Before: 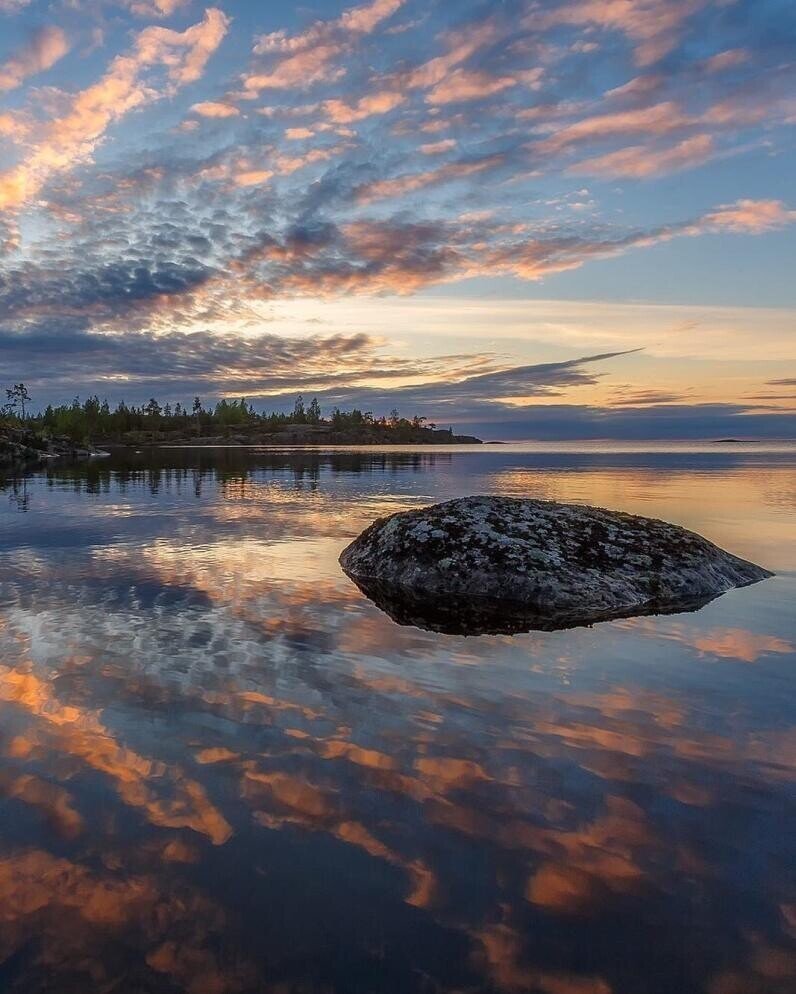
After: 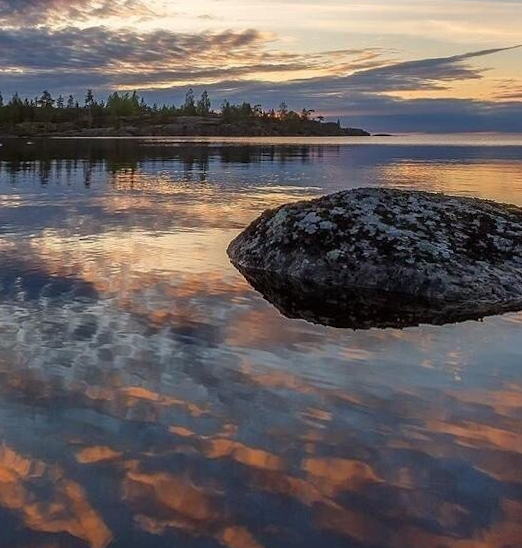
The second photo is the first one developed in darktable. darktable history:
rotate and perspective: rotation 0.215°, lens shift (vertical) -0.139, crop left 0.069, crop right 0.939, crop top 0.002, crop bottom 0.996
crop: left 11.123%, top 27.61%, right 18.3%, bottom 17.034%
